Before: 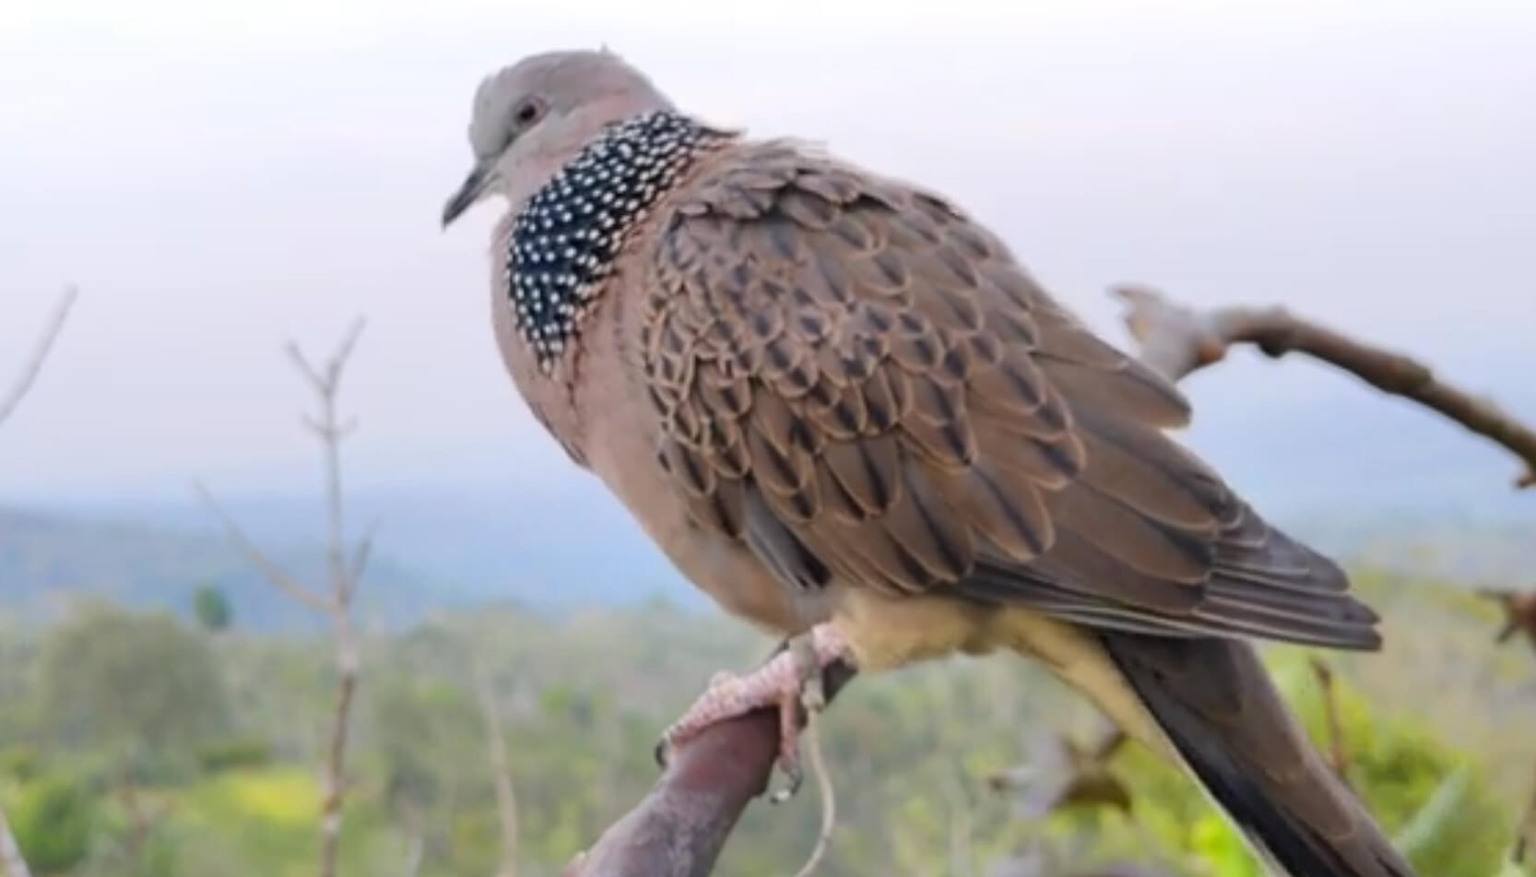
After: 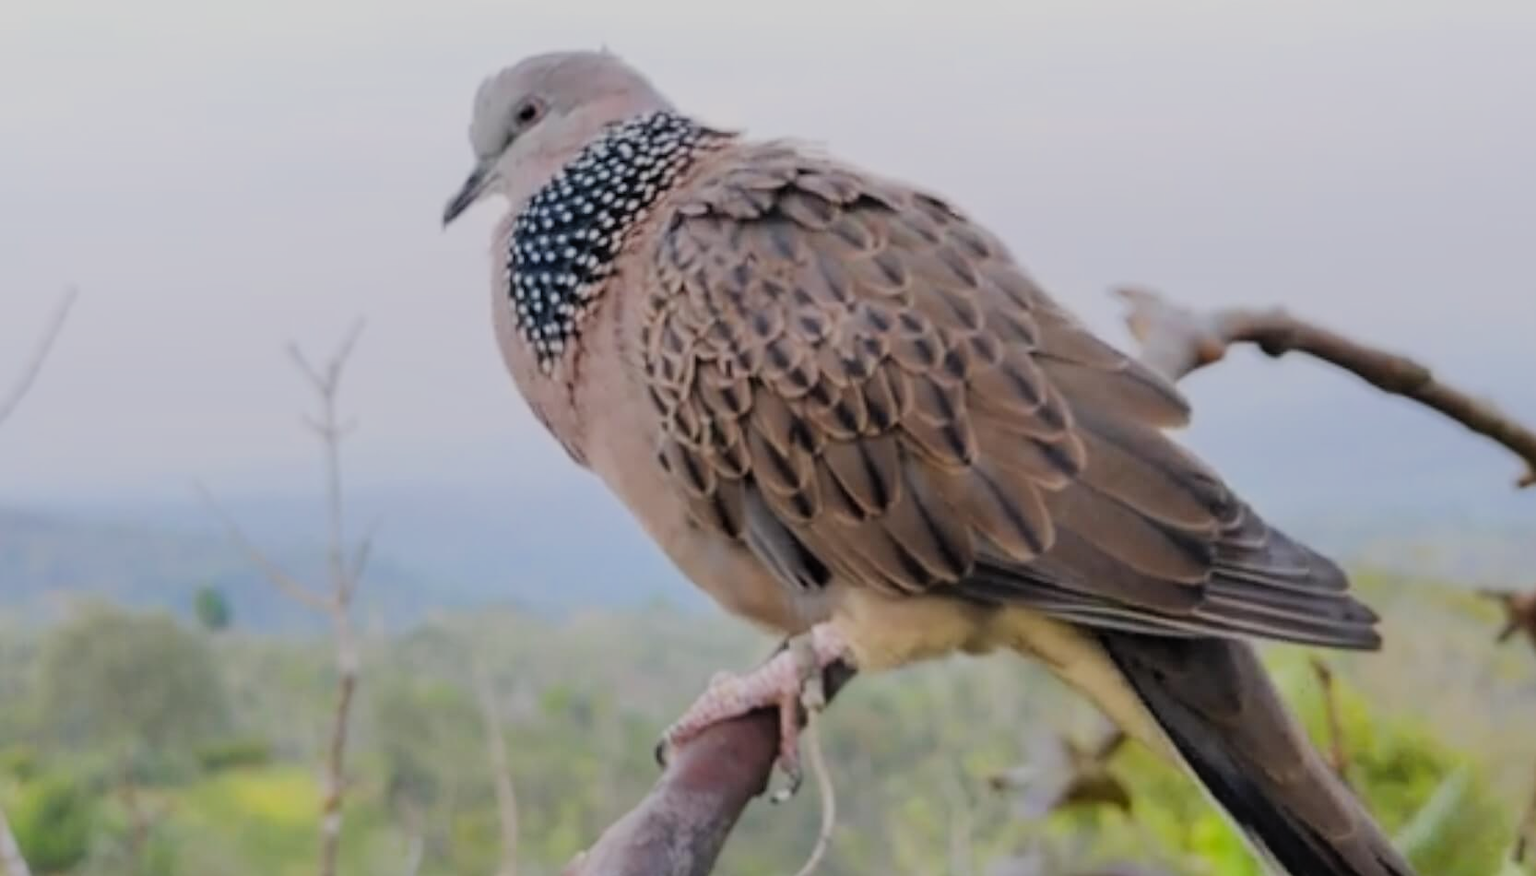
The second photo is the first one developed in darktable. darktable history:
local contrast: detail 110%
filmic rgb: black relative exposure -8.54 EV, white relative exposure 5.52 EV, hardness 3.39, contrast 1.016
